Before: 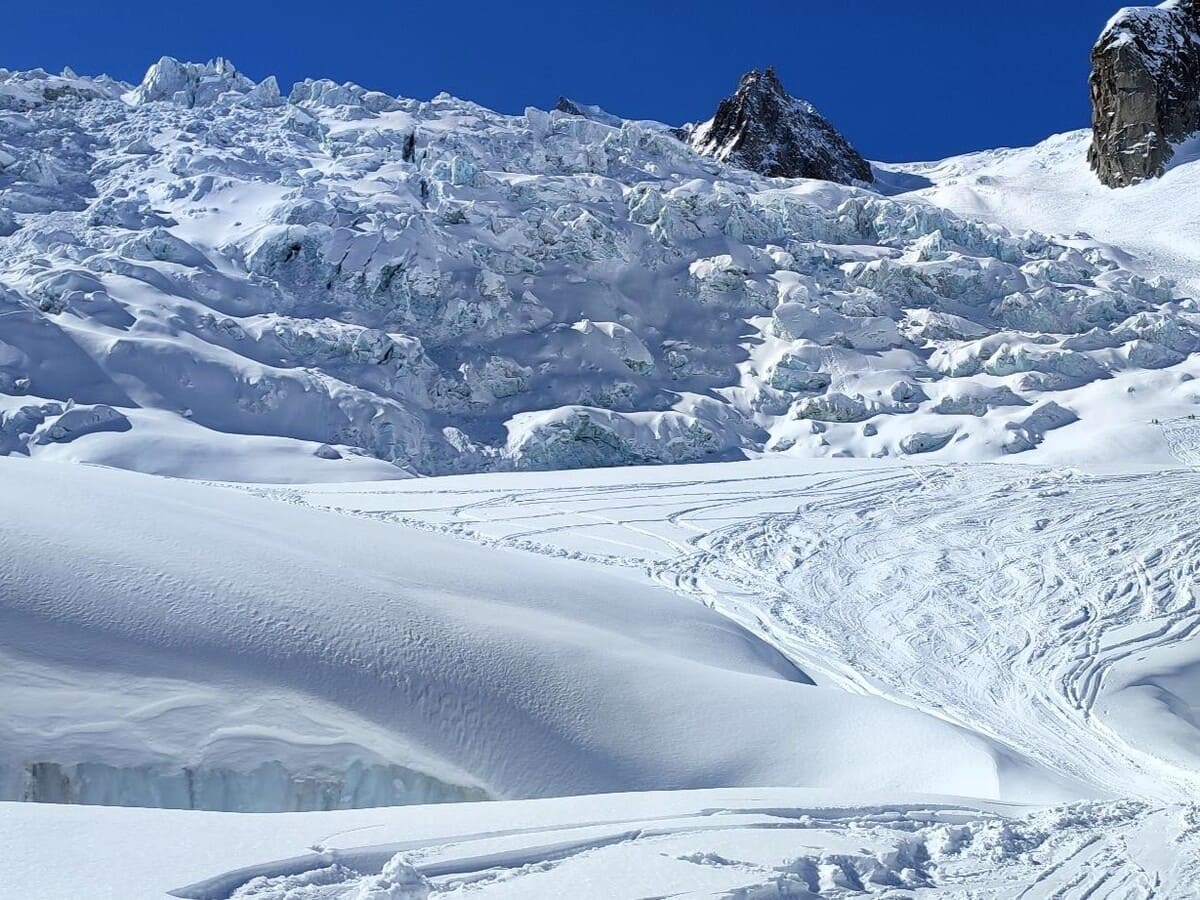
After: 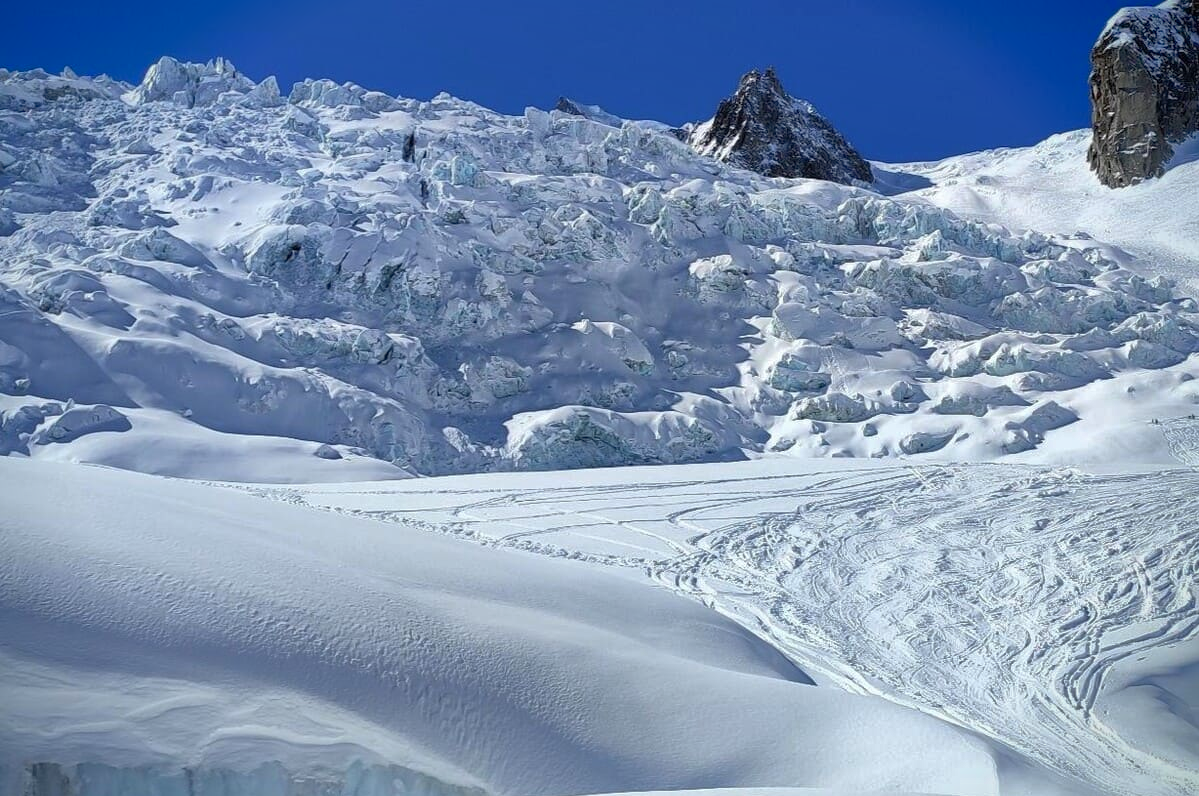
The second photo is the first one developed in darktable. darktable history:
crop and rotate: top 0%, bottom 11.49%
vignetting: fall-off start 88.53%, fall-off radius 44.2%, saturation 0.376, width/height ratio 1.161
shadows and highlights: on, module defaults
